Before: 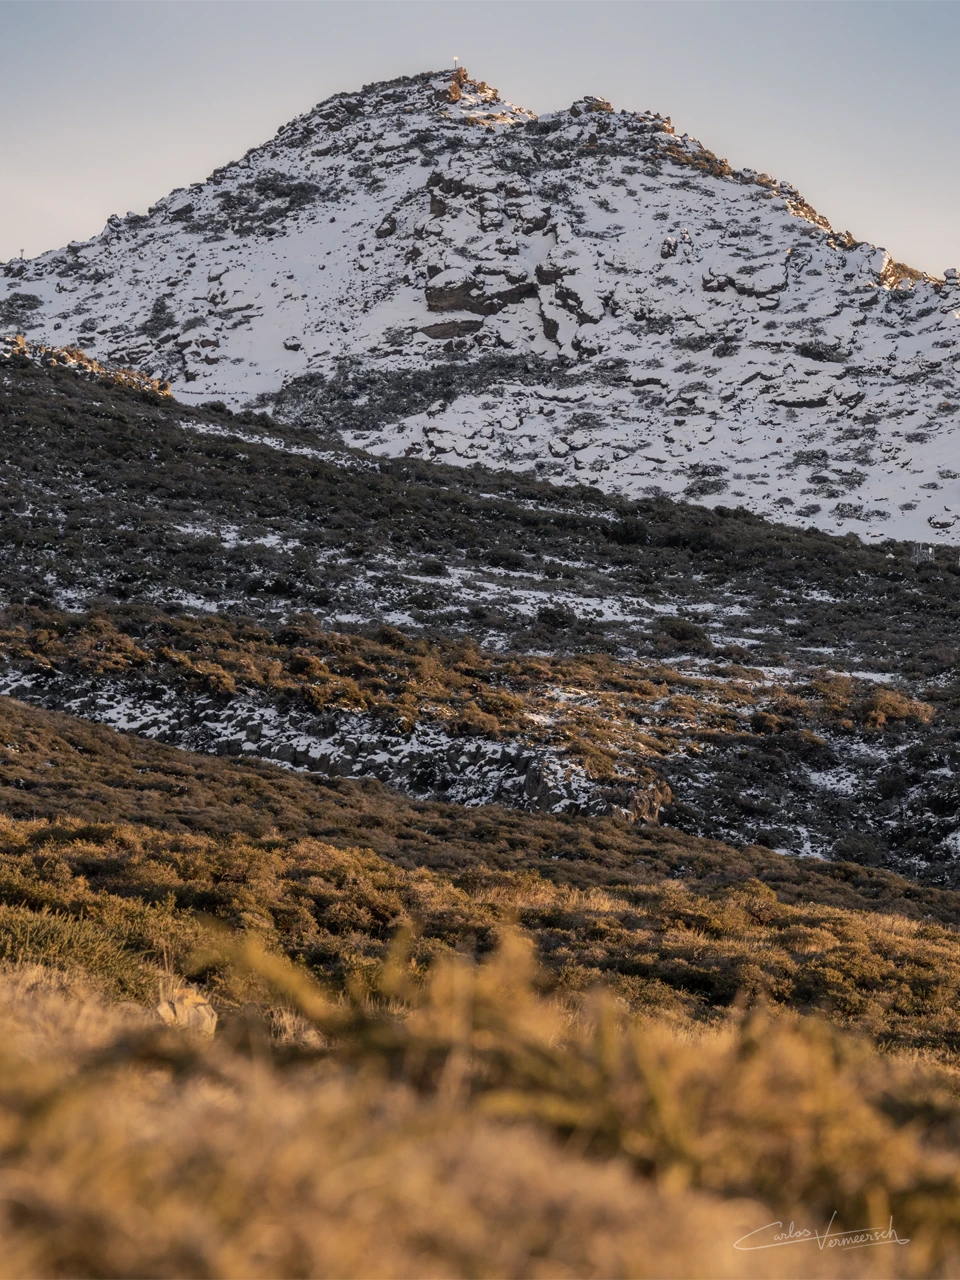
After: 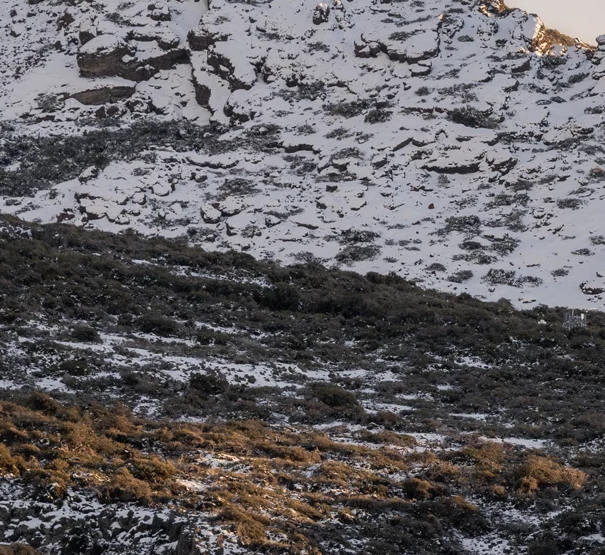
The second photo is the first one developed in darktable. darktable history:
exposure: compensate highlight preservation false
crop: left 36.253%, top 18.345%, right 0.714%, bottom 38.258%
